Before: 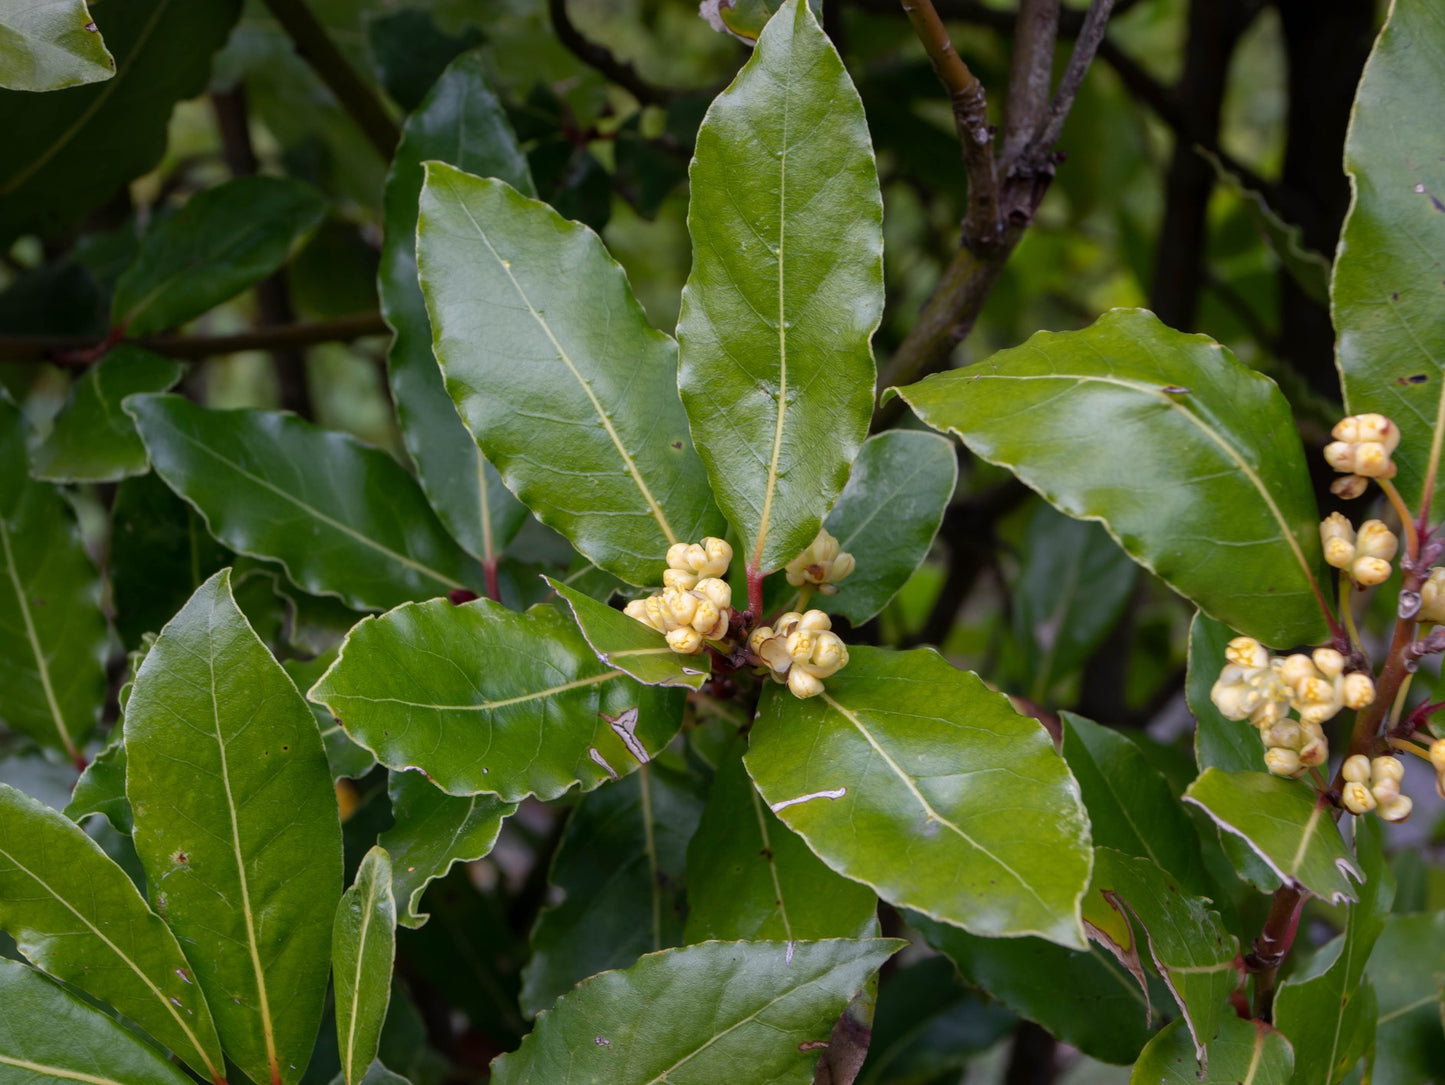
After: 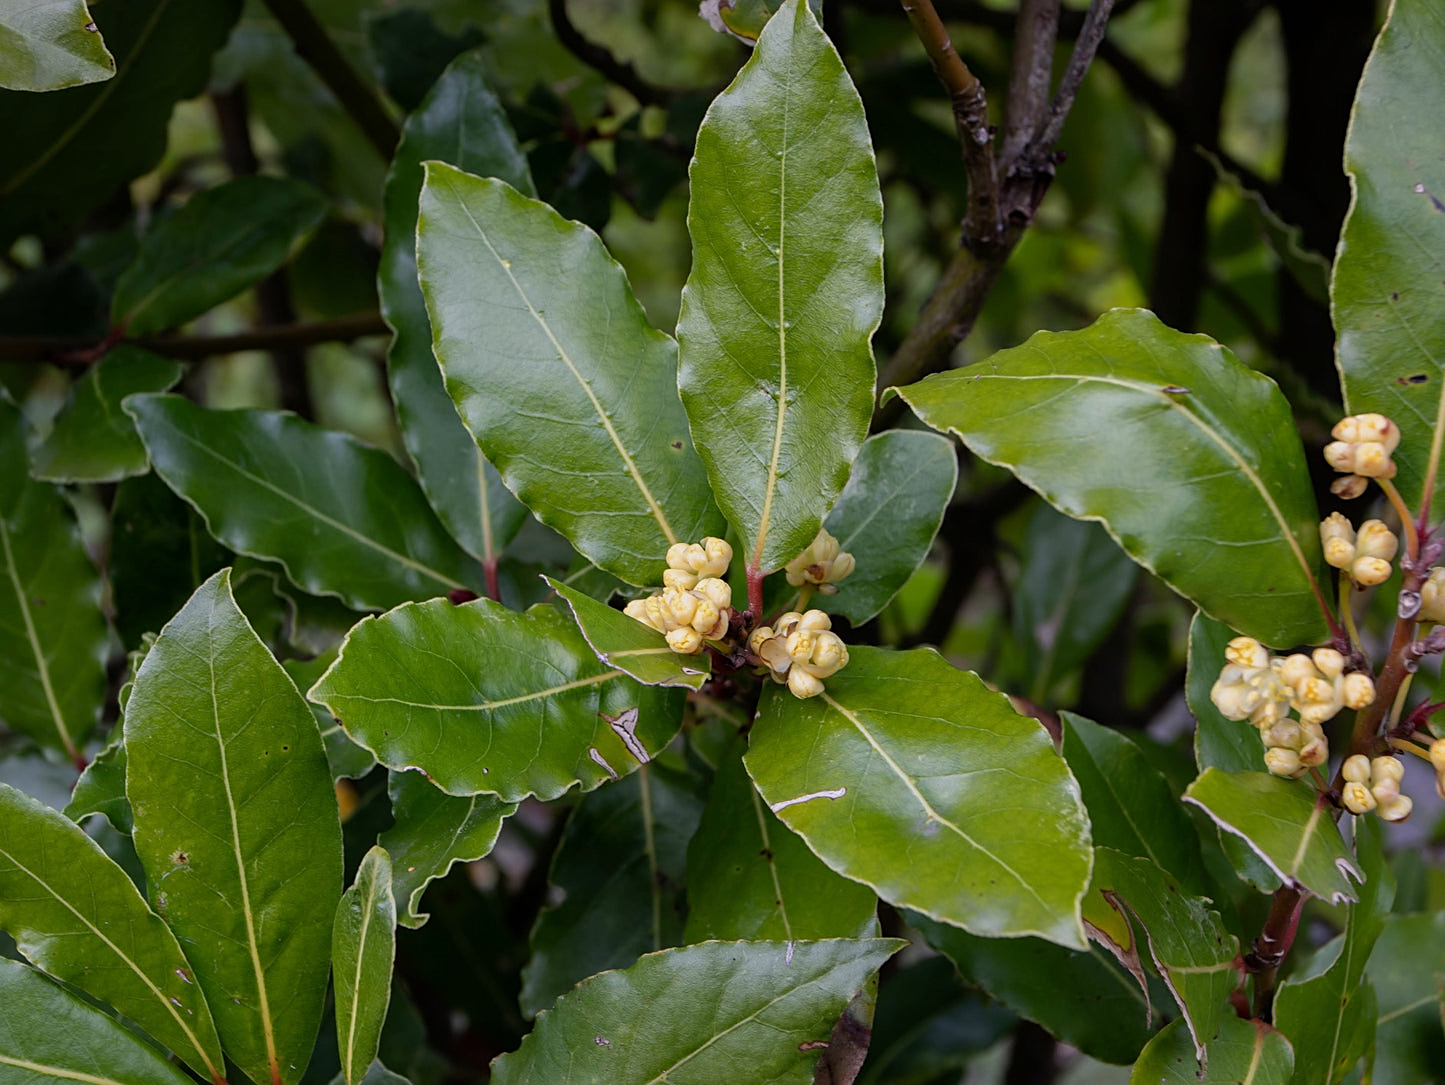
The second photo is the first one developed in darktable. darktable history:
exposure: exposure -0.051 EV, compensate highlight preservation false
filmic rgb: black relative exposure -11.38 EV, white relative exposure 3.25 EV, hardness 6.8, color science v6 (2022)
sharpen: on, module defaults
